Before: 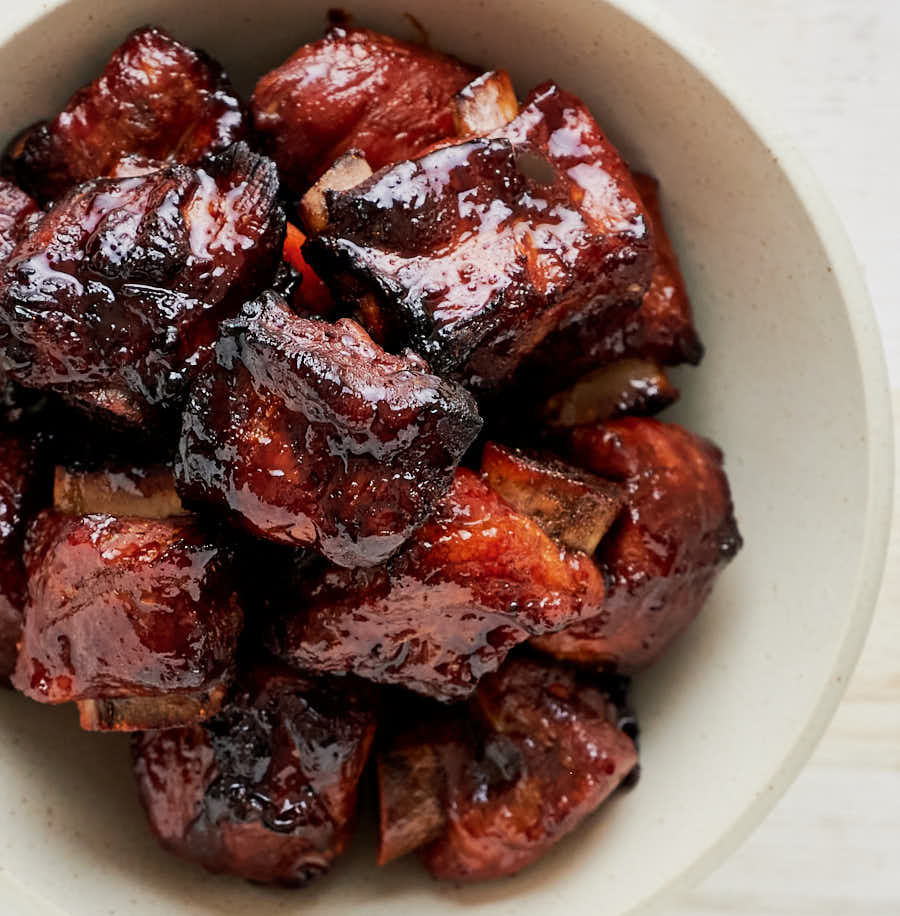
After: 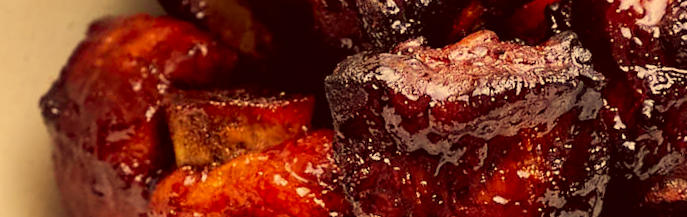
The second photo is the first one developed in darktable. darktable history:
crop and rotate: angle 16.12°, top 30.835%, bottom 35.653%
color correction: highlights a* 10.12, highlights b* 39.04, shadows a* 14.62, shadows b* 3.37
rotate and perspective: rotation -4.57°, crop left 0.054, crop right 0.944, crop top 0.087, crop bottom 0.914
